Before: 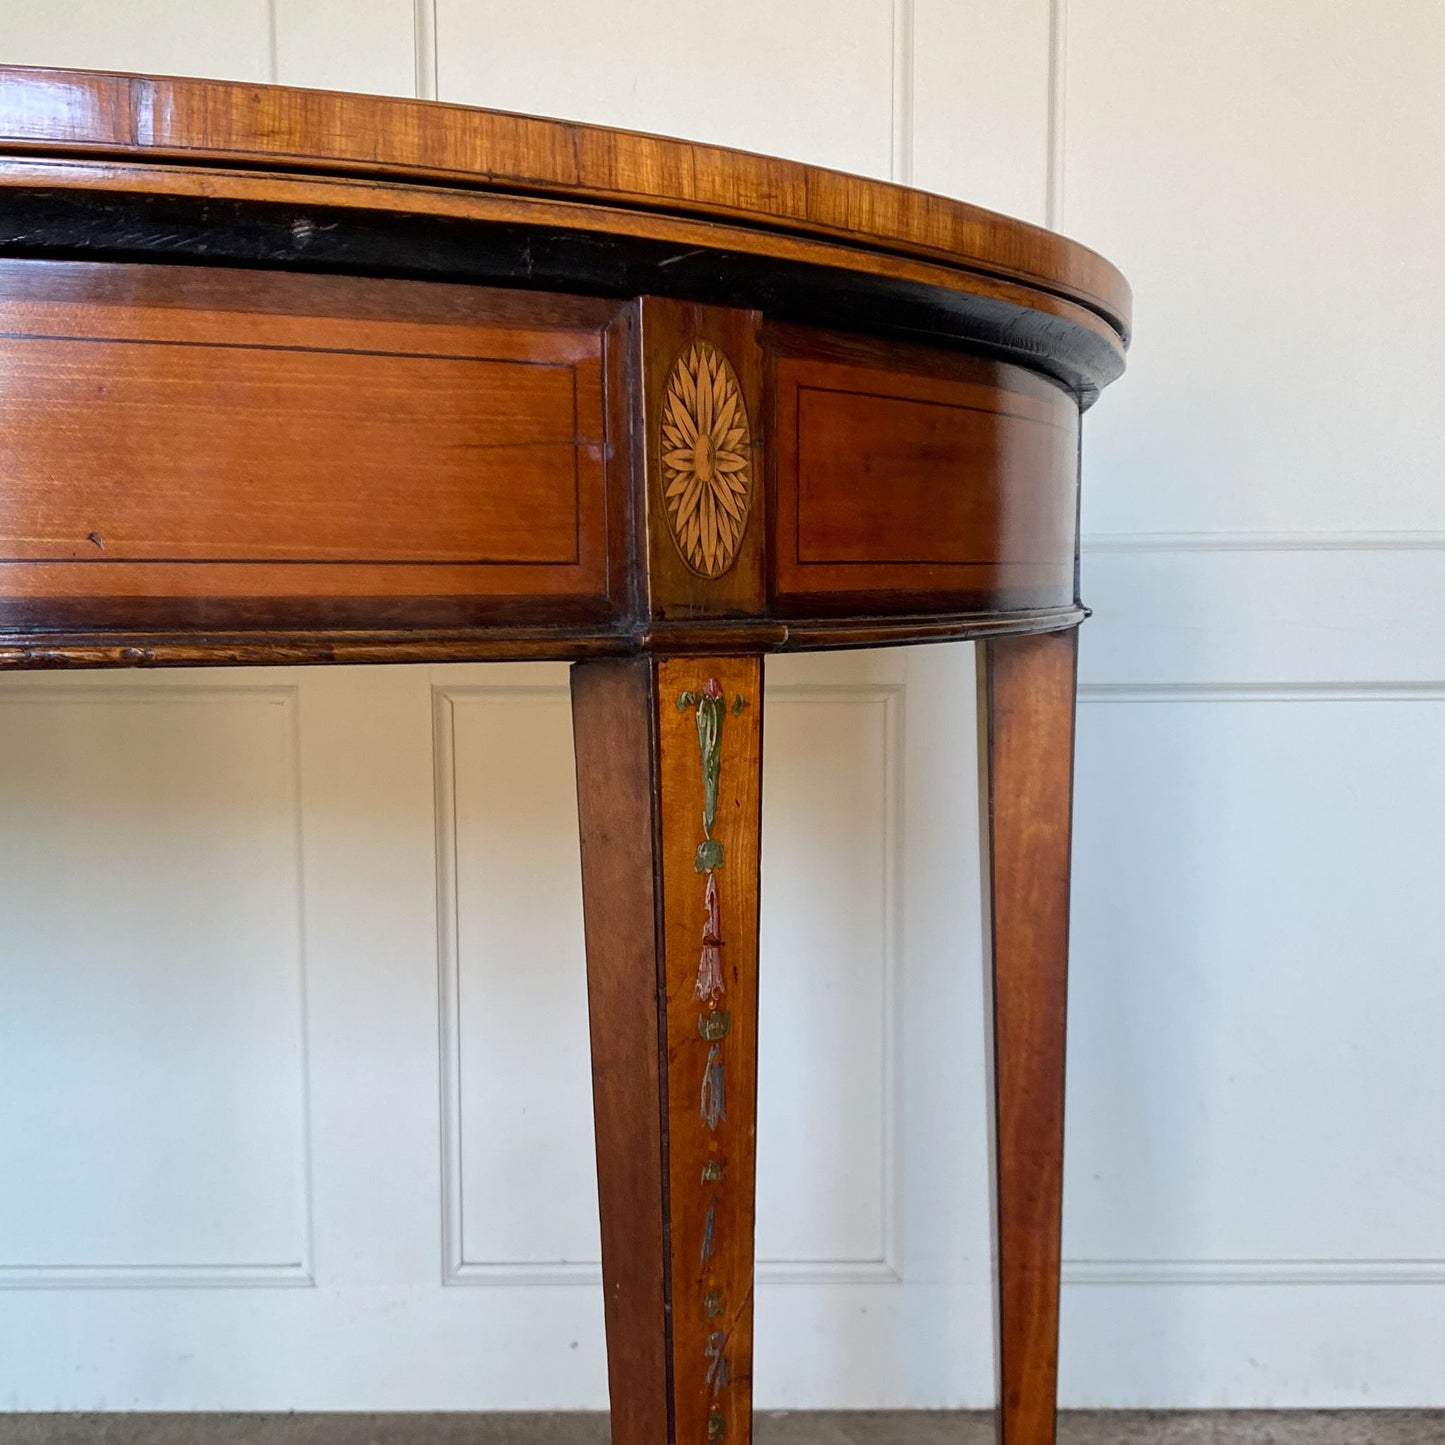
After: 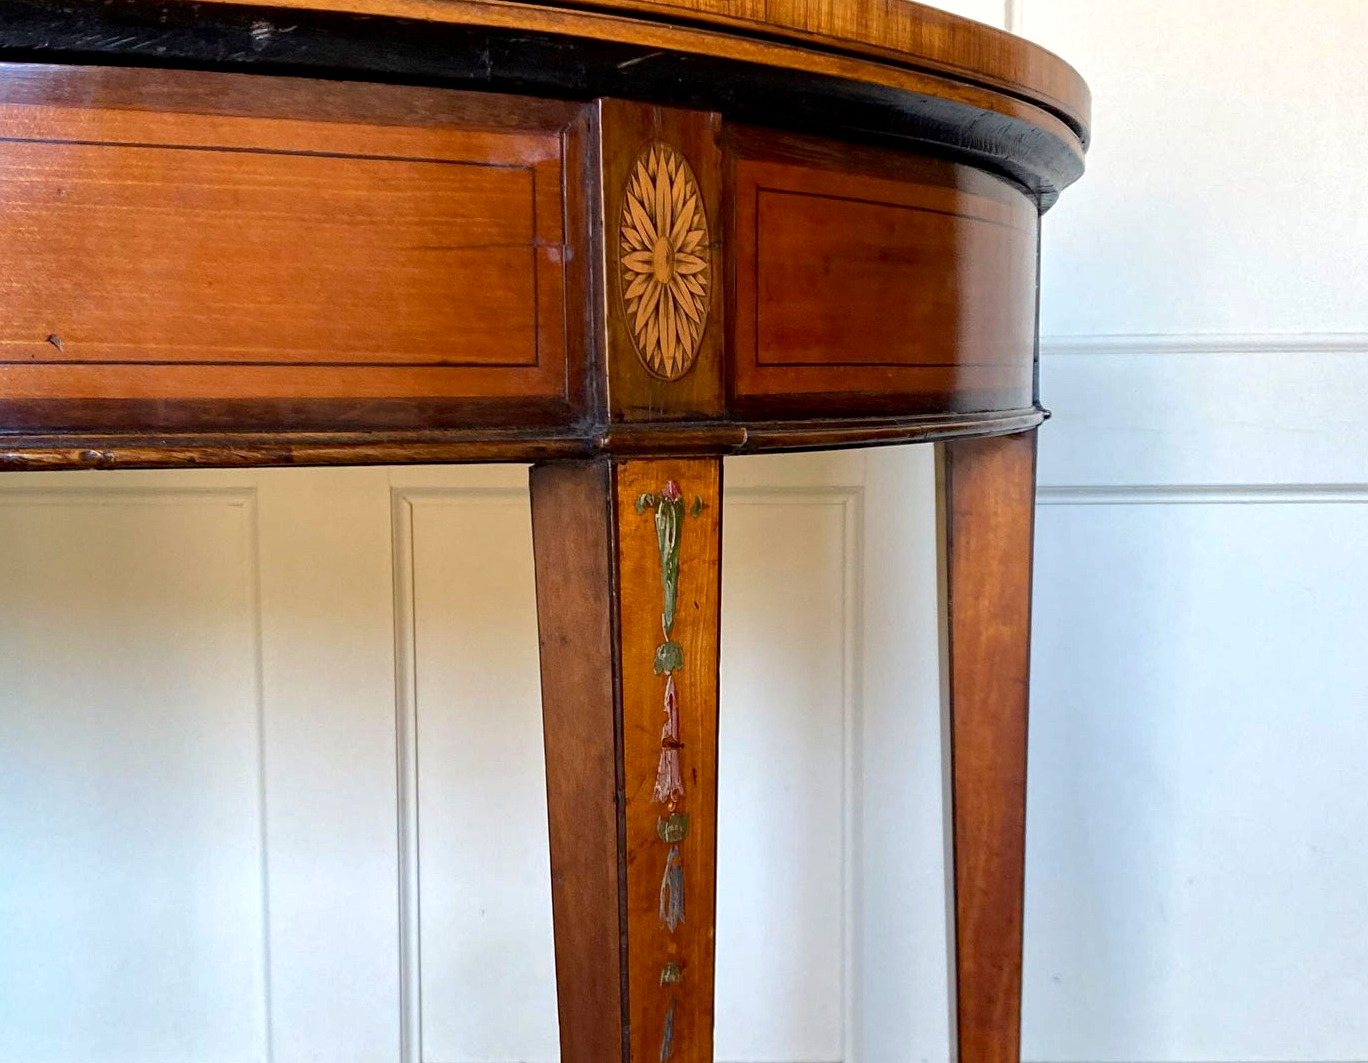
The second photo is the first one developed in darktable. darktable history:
haze removal: adaptive false
shadows and highlights: shadows -20.15, white point adjustment -2.04, highlights -34.91, highlights color adjustment 55.54%
exposure: black level correction 0.001, exposure 0.499 EV, compensate highlight preservation false
crop and rotate: left 2.867%, top 13.752%, right 2.449%, bottom 12.682%
